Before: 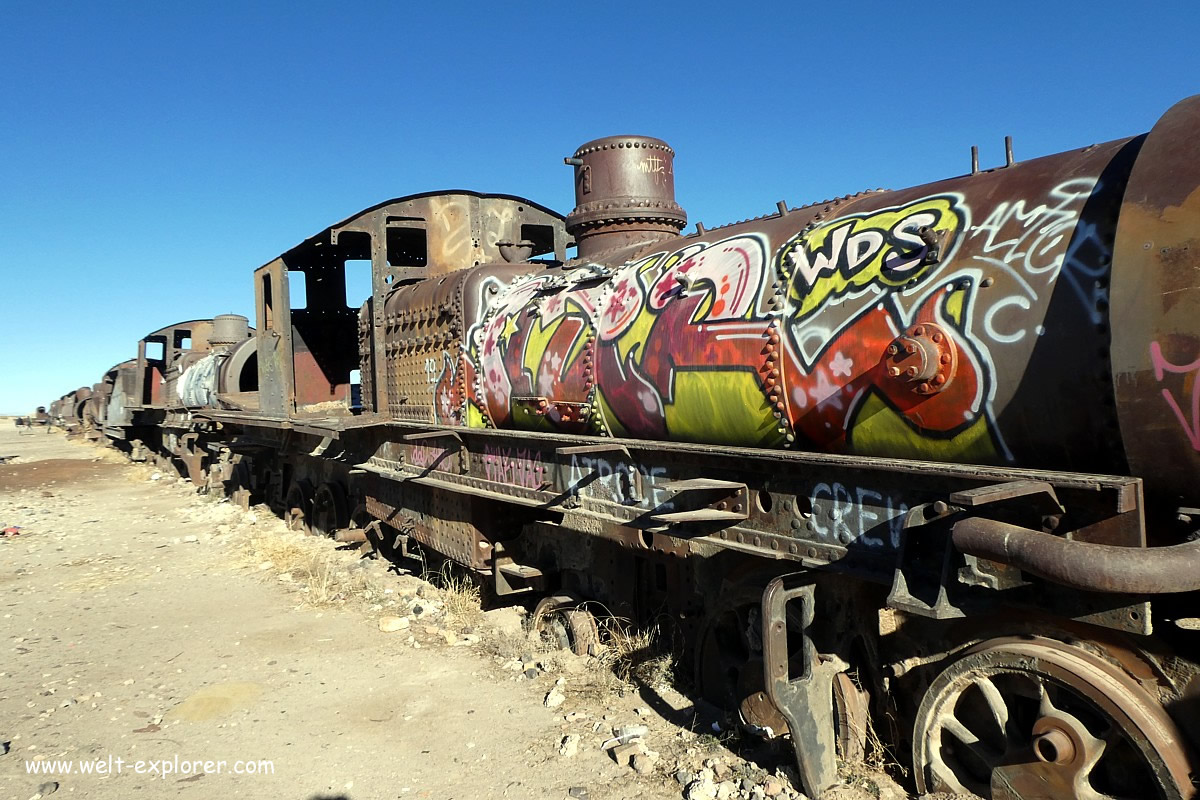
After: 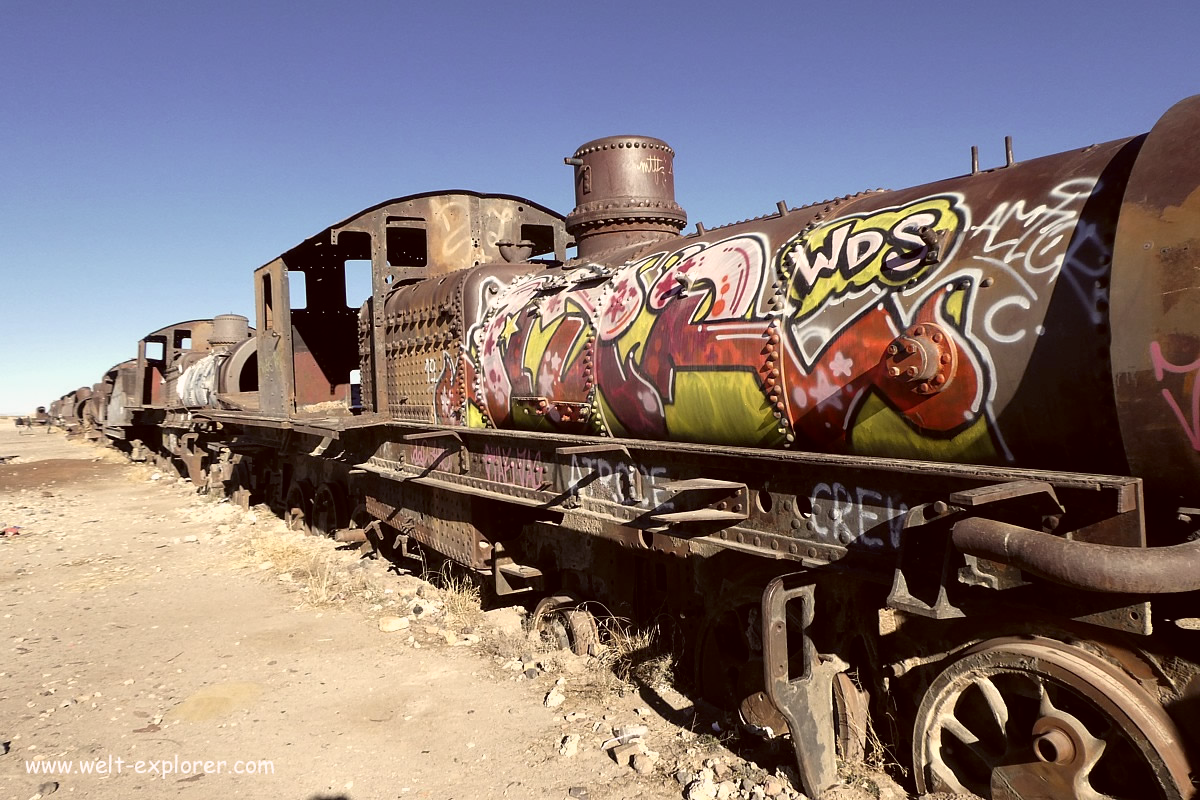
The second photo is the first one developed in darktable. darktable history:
white balance: red 0.98, blue 1.034
color correction: highlights a* 10.21, highlights b* 9.79, shadows a* 8.61, shadows b* 7.88, saturation 0.8
tone equalizer: on, module defaults
